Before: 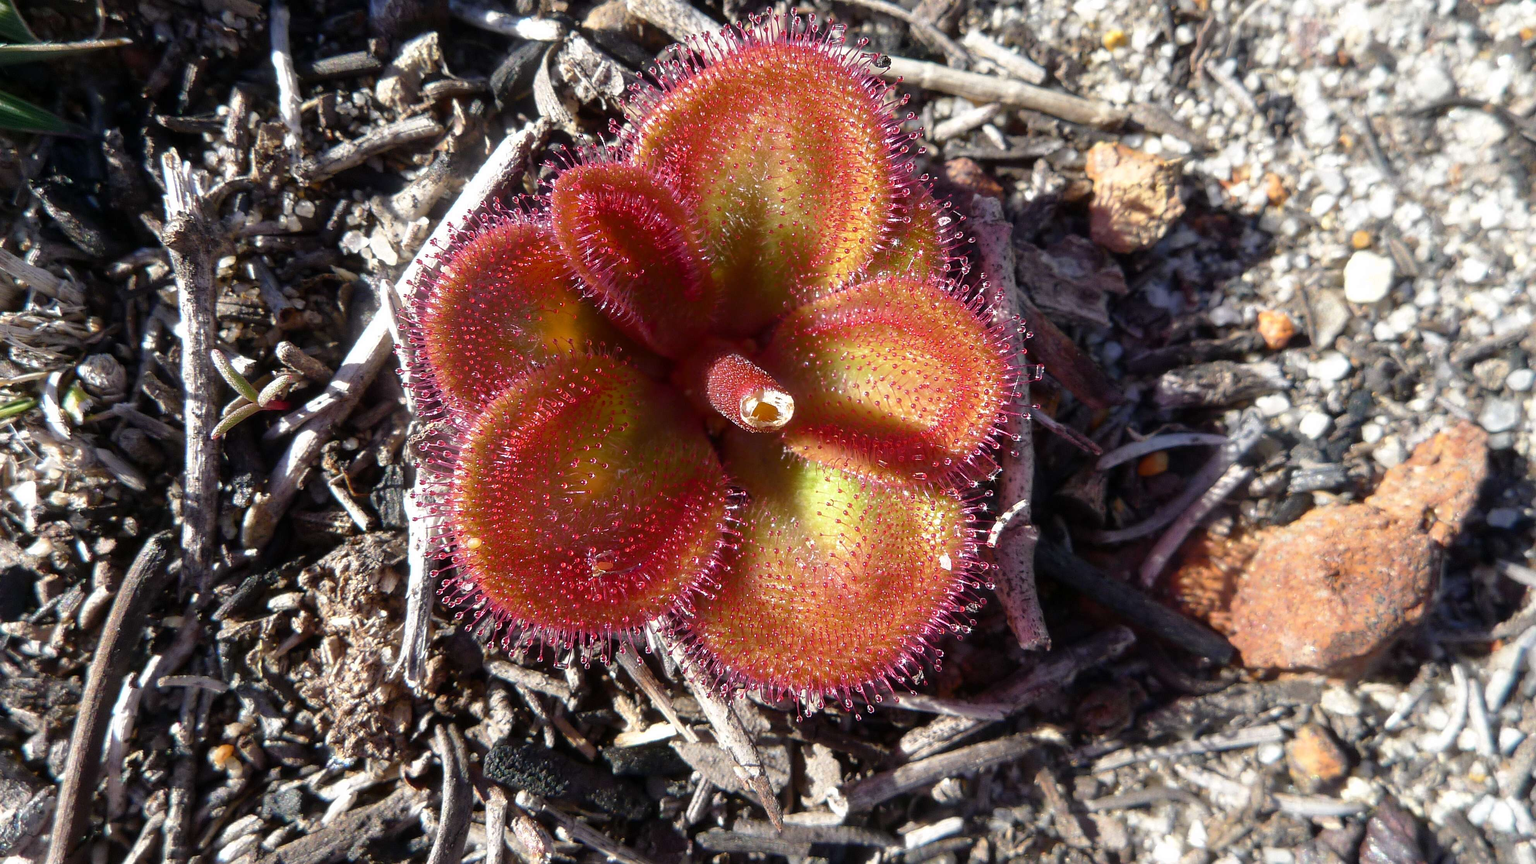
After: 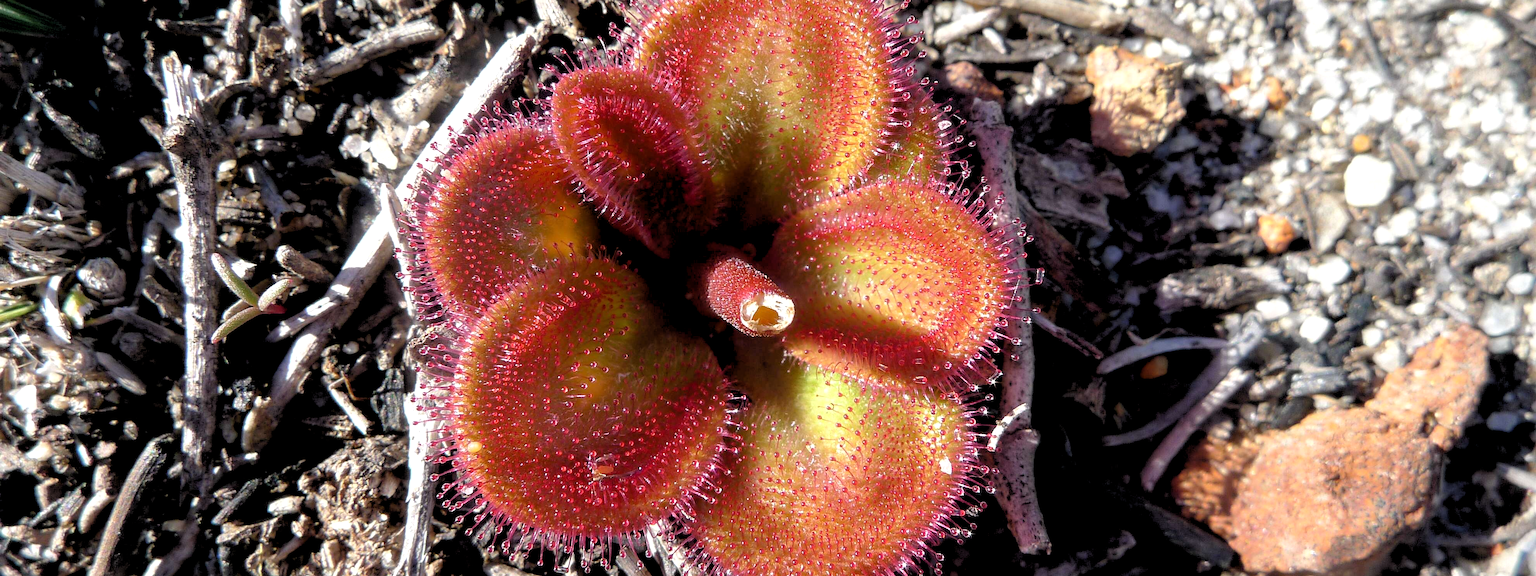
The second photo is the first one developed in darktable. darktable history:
rgb levels: levels [[0.013, 0.434, 0.89], [0, 0.5, 1], [0, 0.5, 1]]
crop: top 11.166%, bottom 22.168%
